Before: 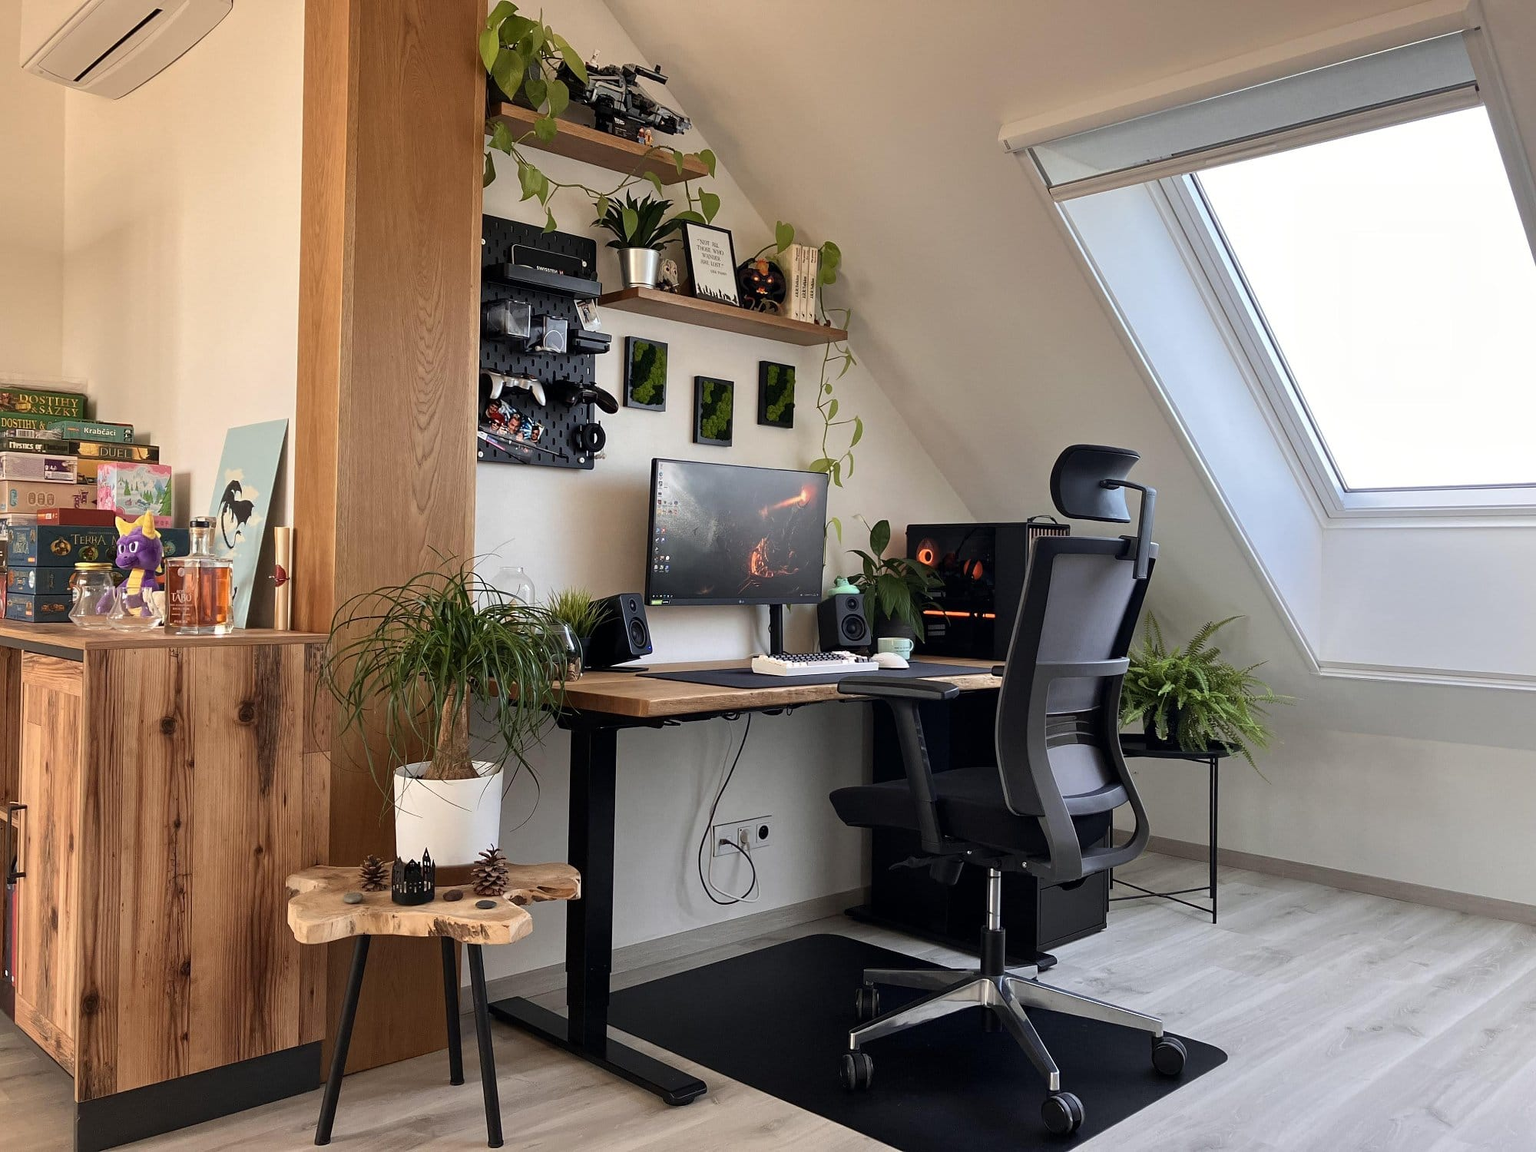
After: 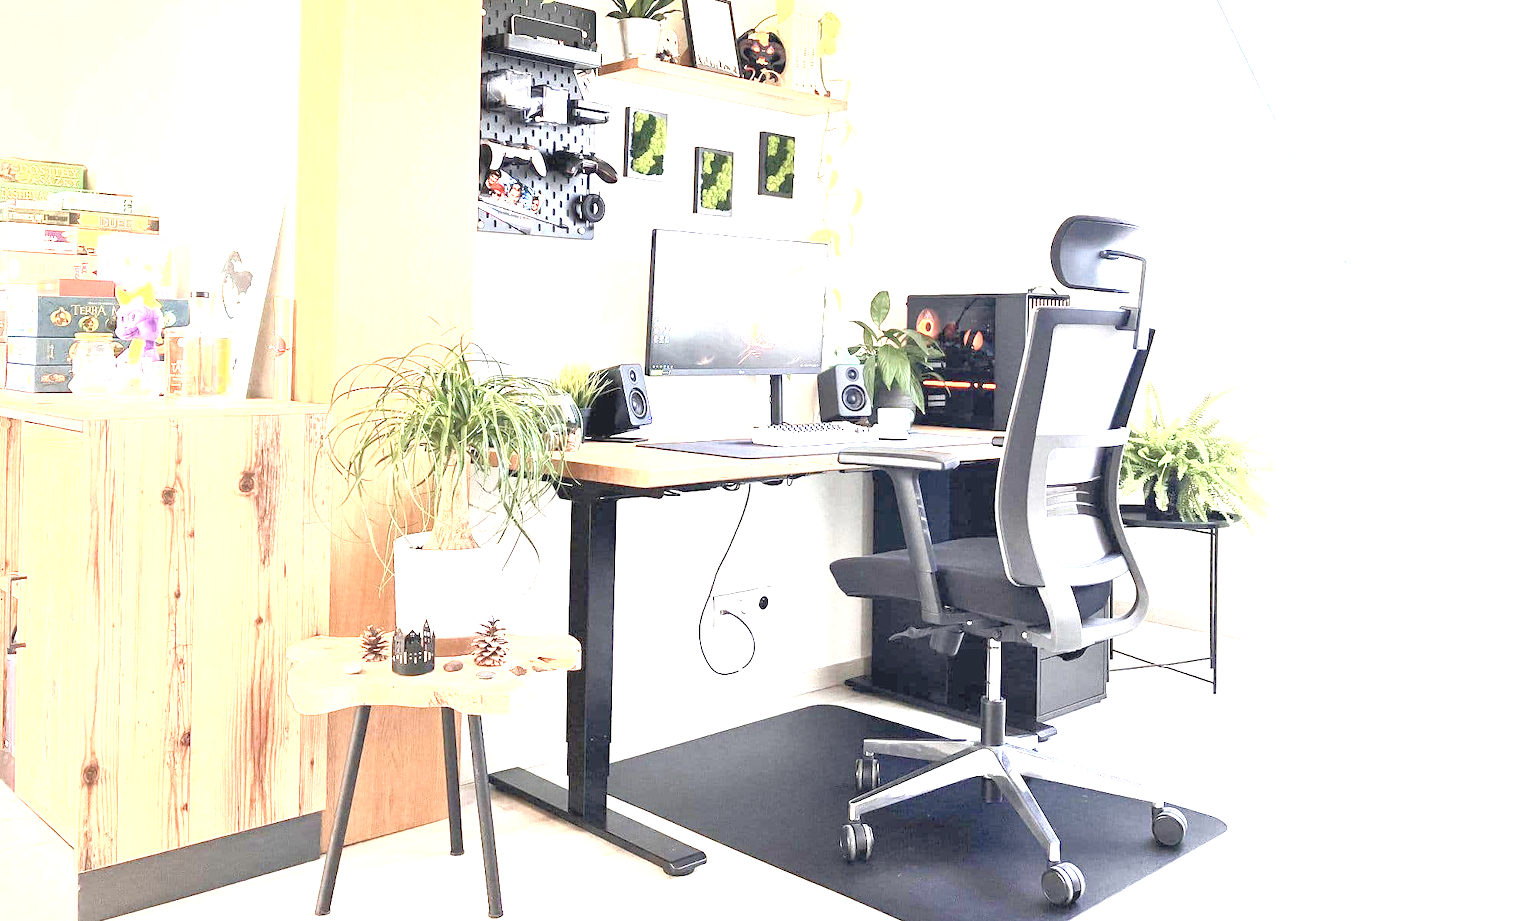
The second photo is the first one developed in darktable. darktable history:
exposure: black level correction 0, exposure 1.975 EV, compensate exposure bias true, compensate highlight preservation false
crop and rotate: top 19.998%
contrast brightness saturation: contrast 0.43, brightness 0.56, saturation -0.19
levels: levels [0.036, 0.364, 0.827]
